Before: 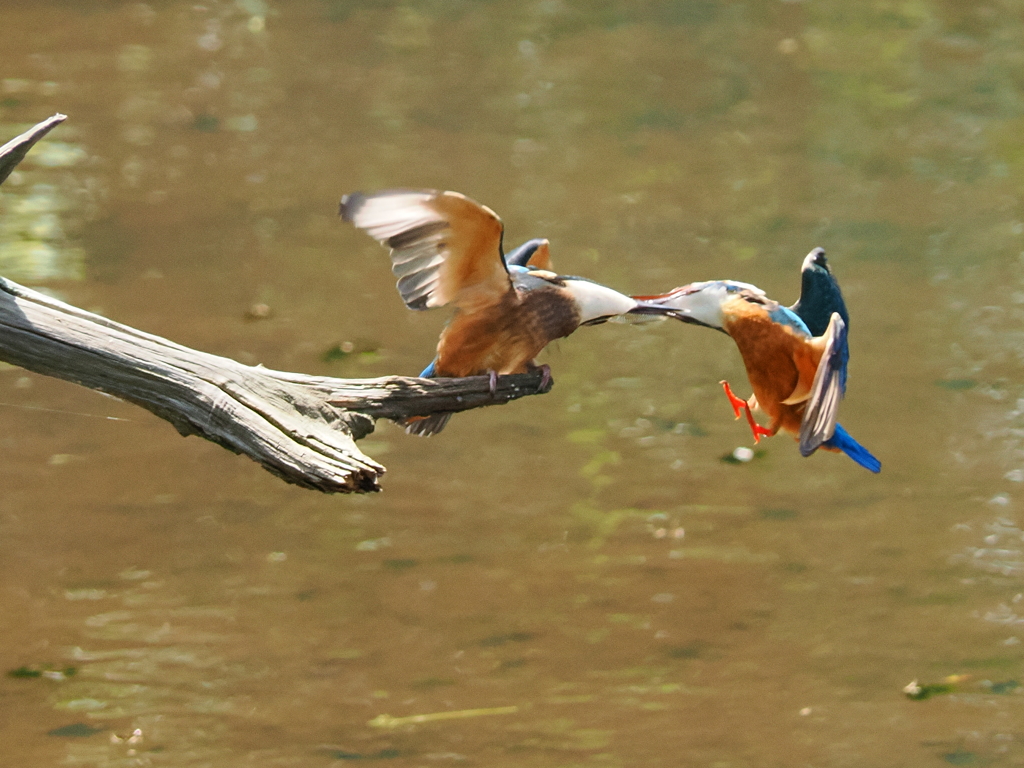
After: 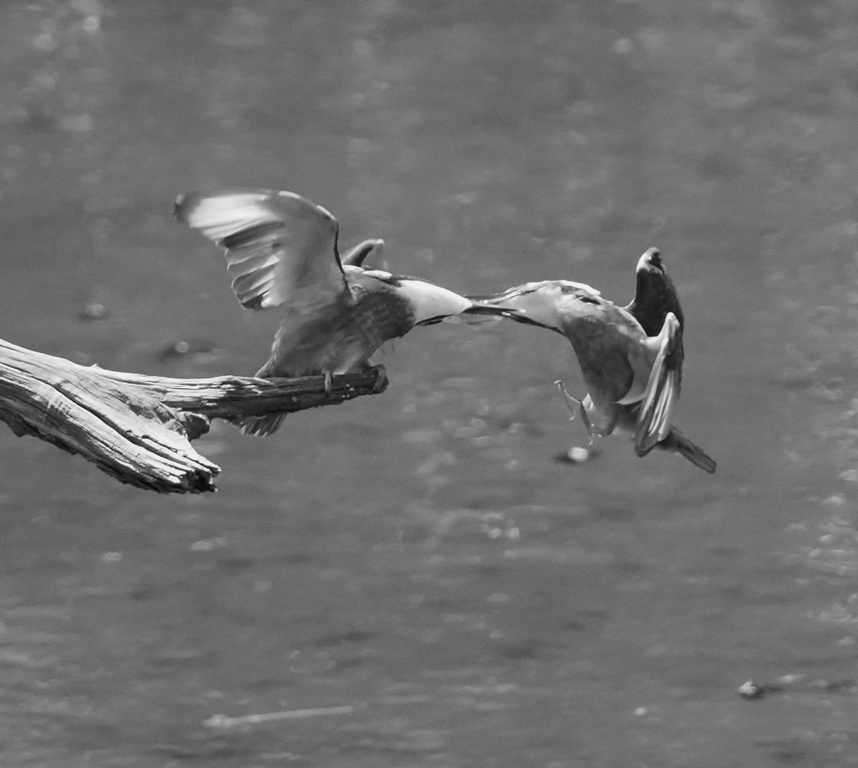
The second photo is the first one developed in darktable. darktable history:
crop: left 16.145%
color calibration: illuminant same as pipeline (D50), adaptation none (bypass), gamut compression 1.72
base curve: curves: ch0 [(0, 0) (0.74, 0.67) (1, 1)]
monochrome: a -92.57, b 58.91
